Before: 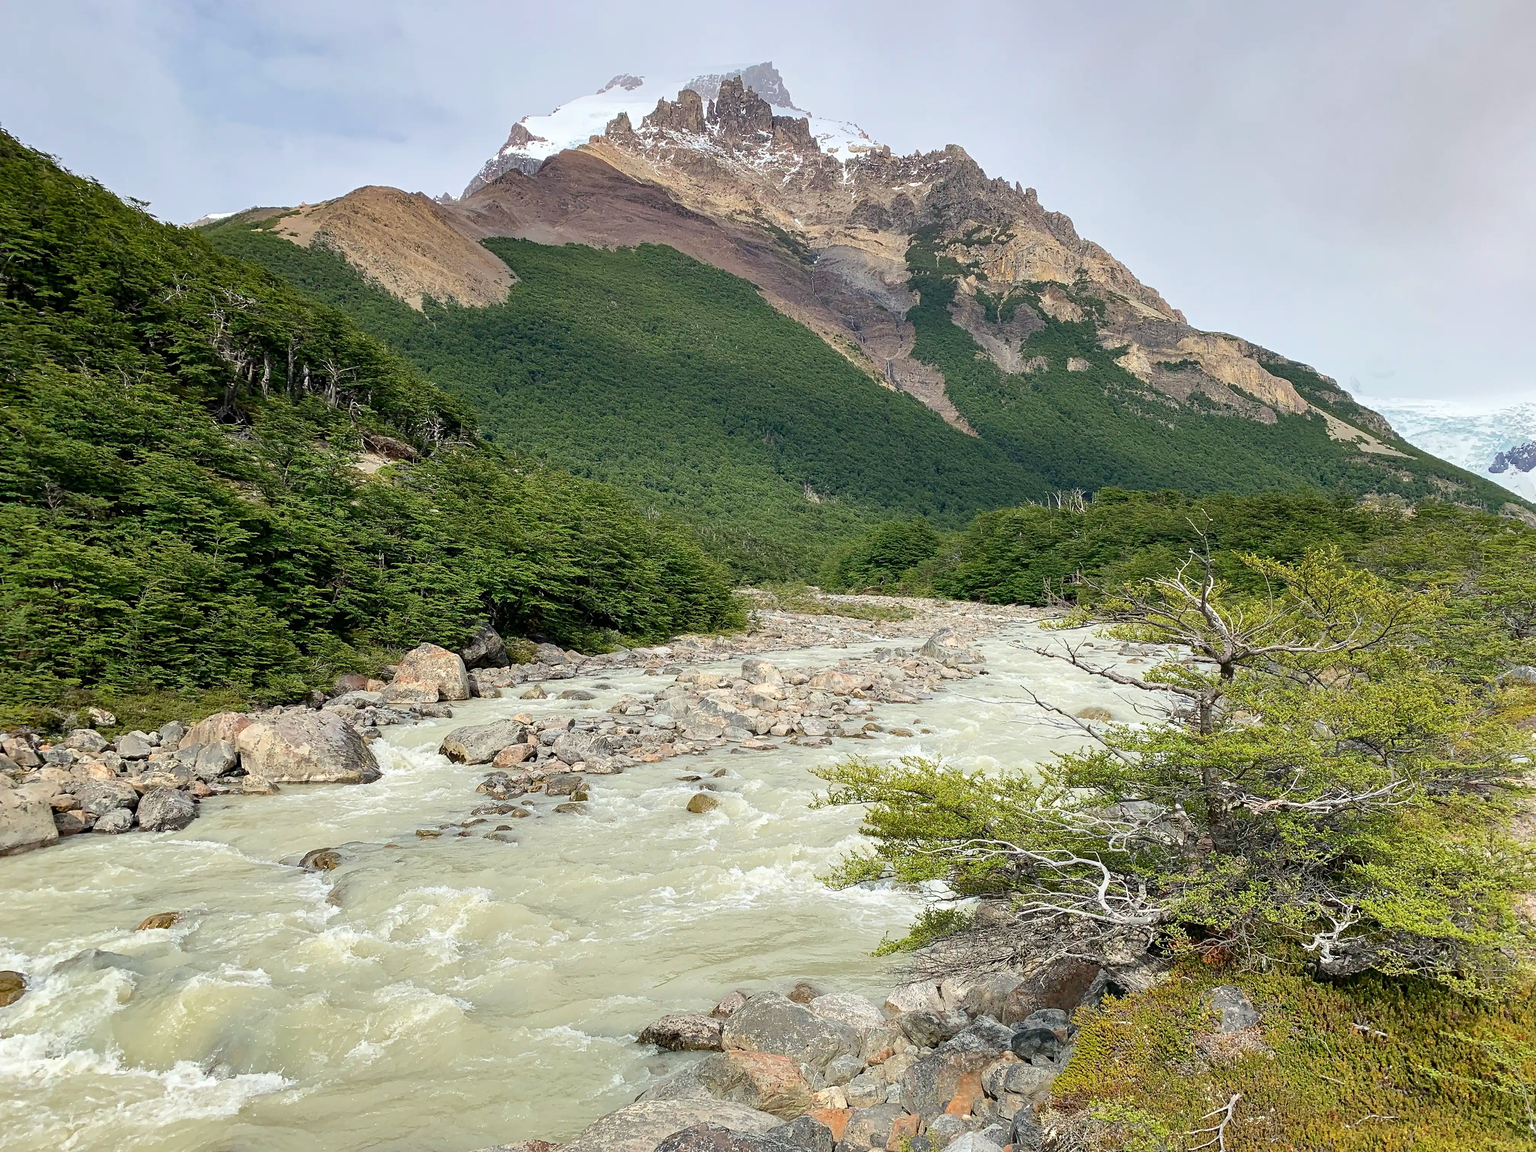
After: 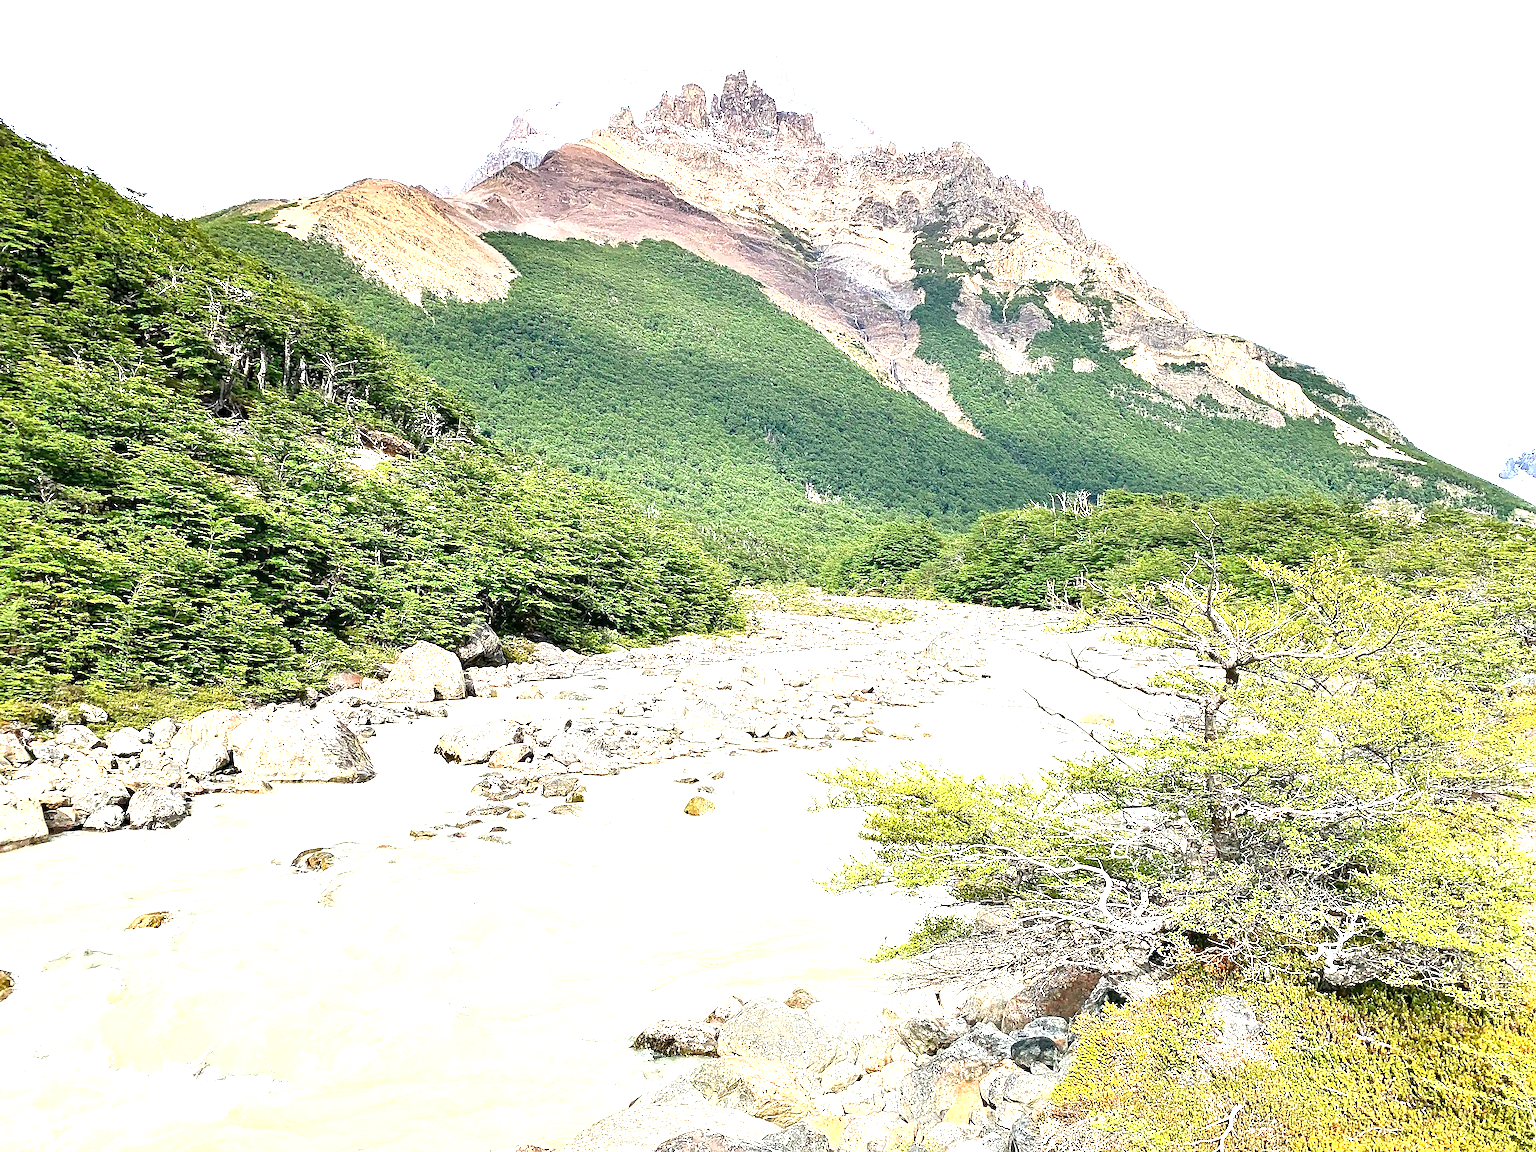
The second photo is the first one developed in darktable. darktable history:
exposure: black level correction 0, exposure 1.975 EV, compensate exposure bias true, compensate highlight preservation false
shadows and highlights: shadows 37.27, highlights -28.18, soften with gaussian
local contrast: mode bilateral grid, contrast 20, coarseness 50, detail 120%, midtone range 0.2
sharpen: on, module defaults
crop and rotate: angle -0.5°
